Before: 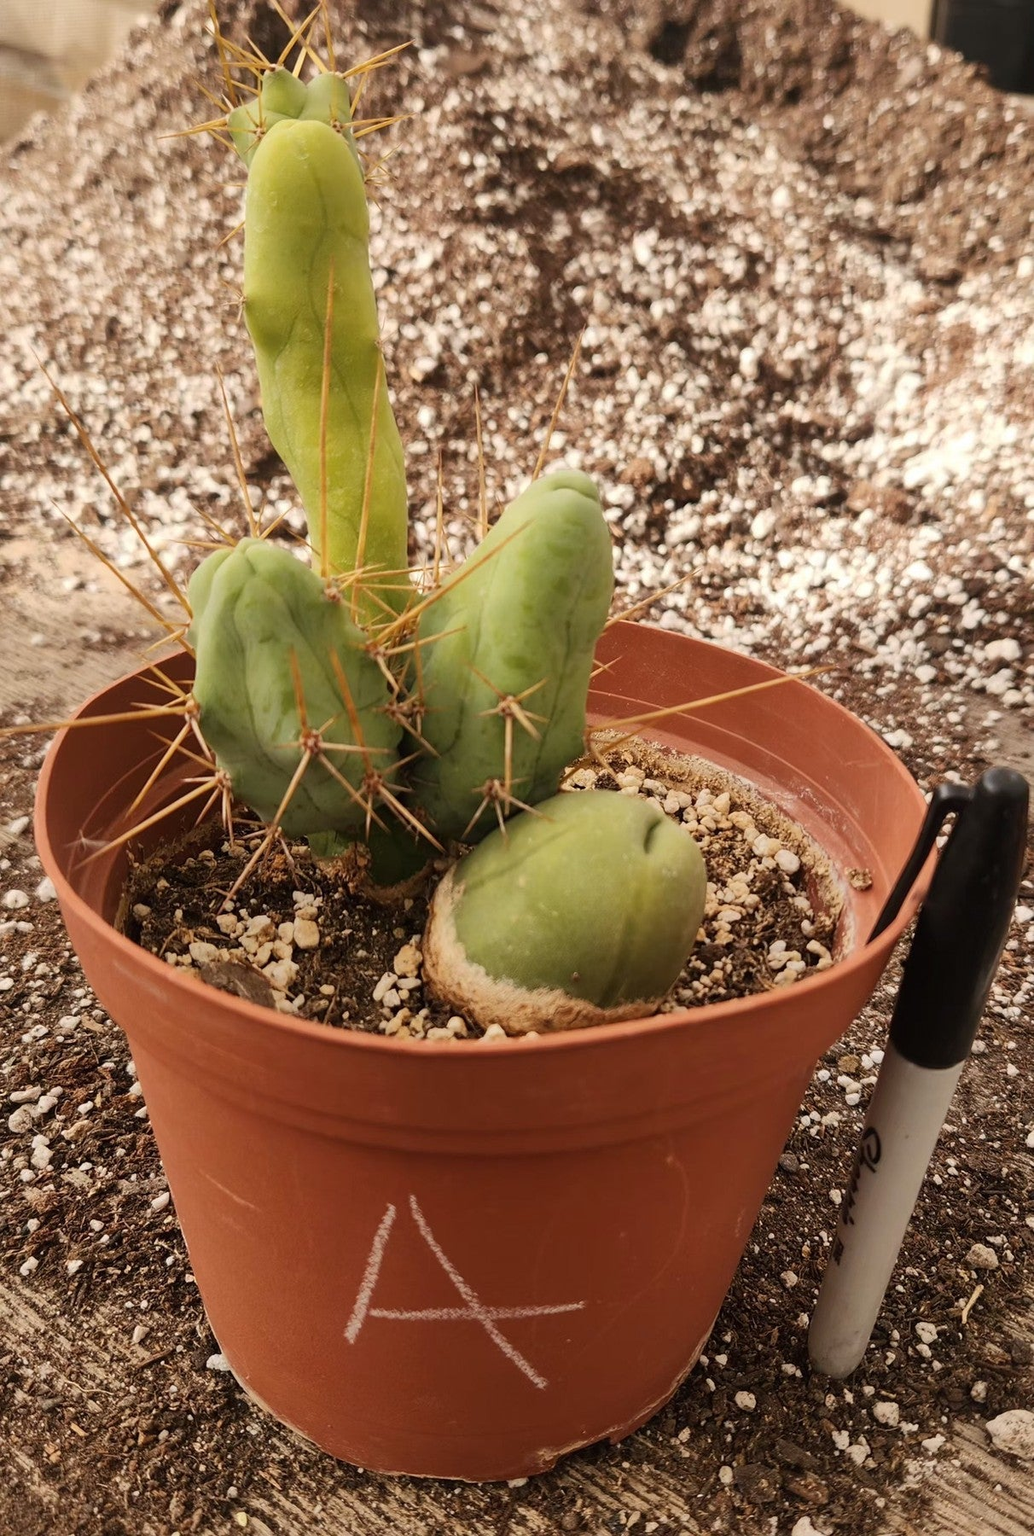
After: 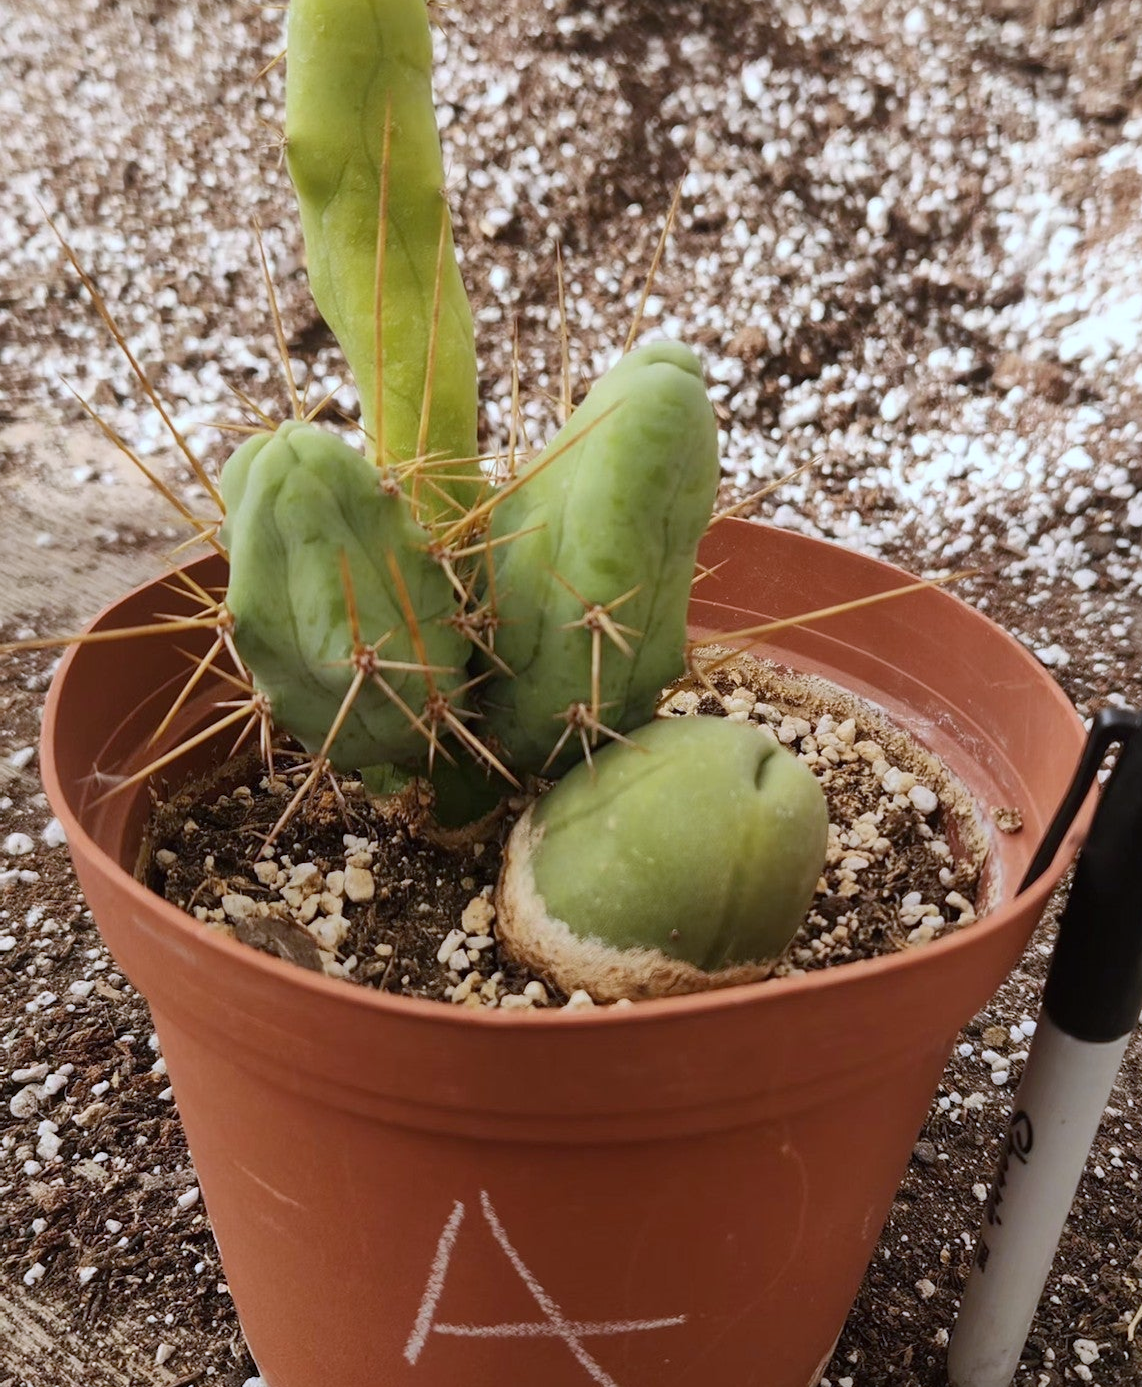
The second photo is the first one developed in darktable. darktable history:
white balance: red 0.926, green 1.003, blue 1.133
crop and rotate: angle 0.03°, top 11.643%, right 5.651%, bottom 11.189%
